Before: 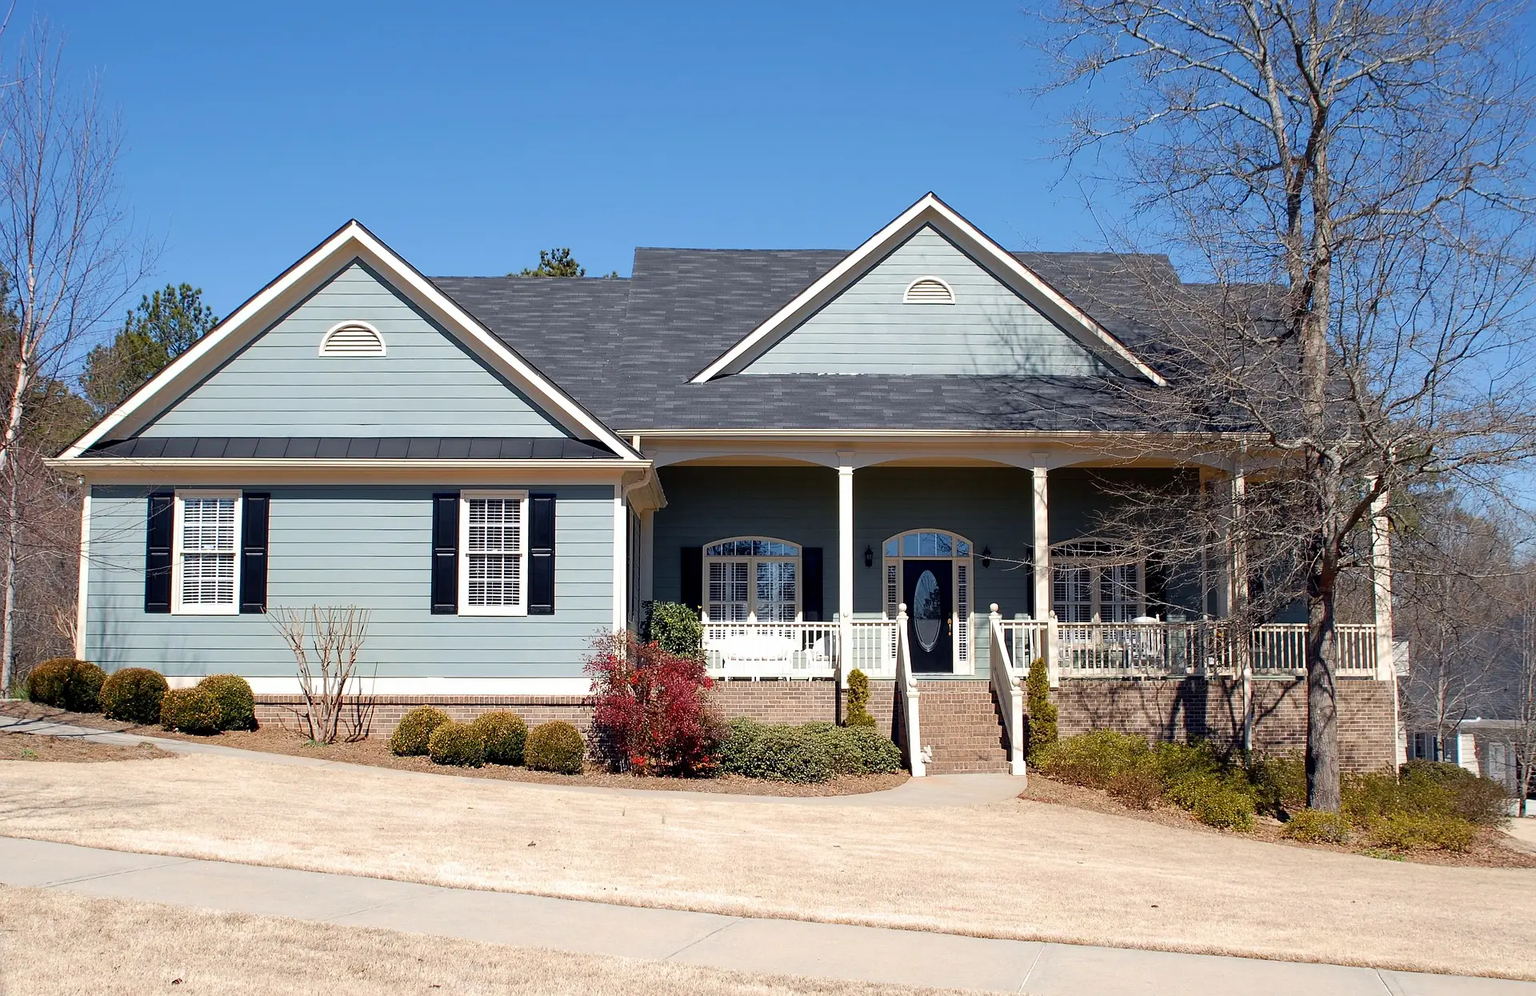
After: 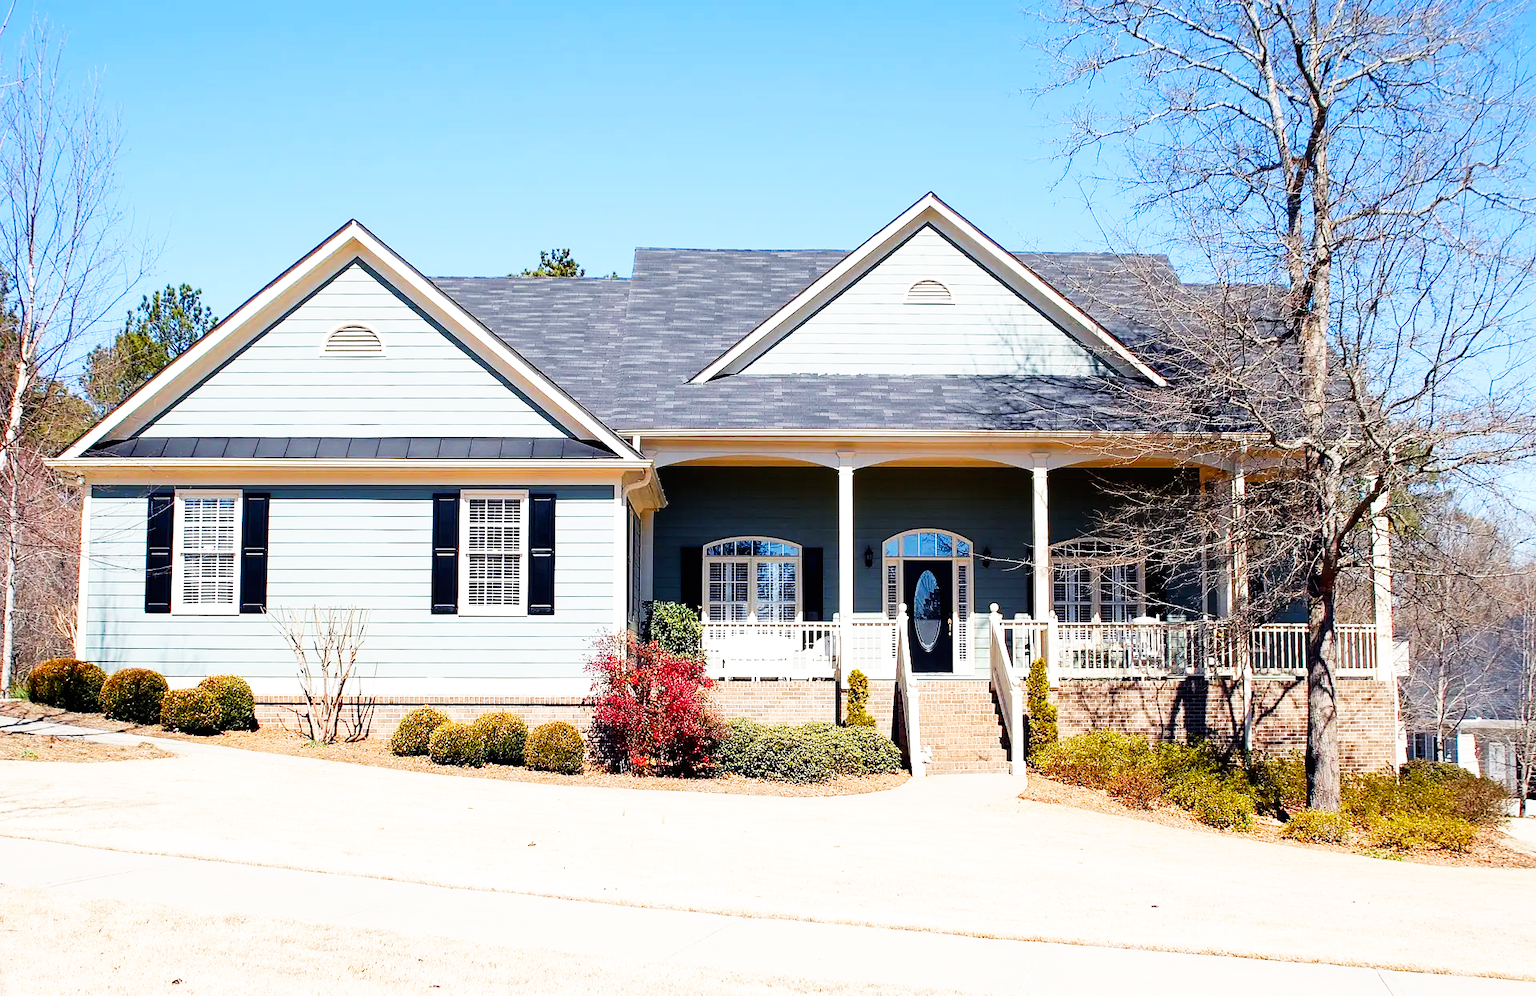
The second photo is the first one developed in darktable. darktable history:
contrast brightness saturation: contrast 0.041, saturation 0.07
base curve: curves: ch0 [(0, 0) (0.007, 0.004) (0.027, 0.03) (0.046, 0.07) (0.207, 0.54) (0.442, 0.872) (0.673, 0.972) (1, 1)], preserve colors none
